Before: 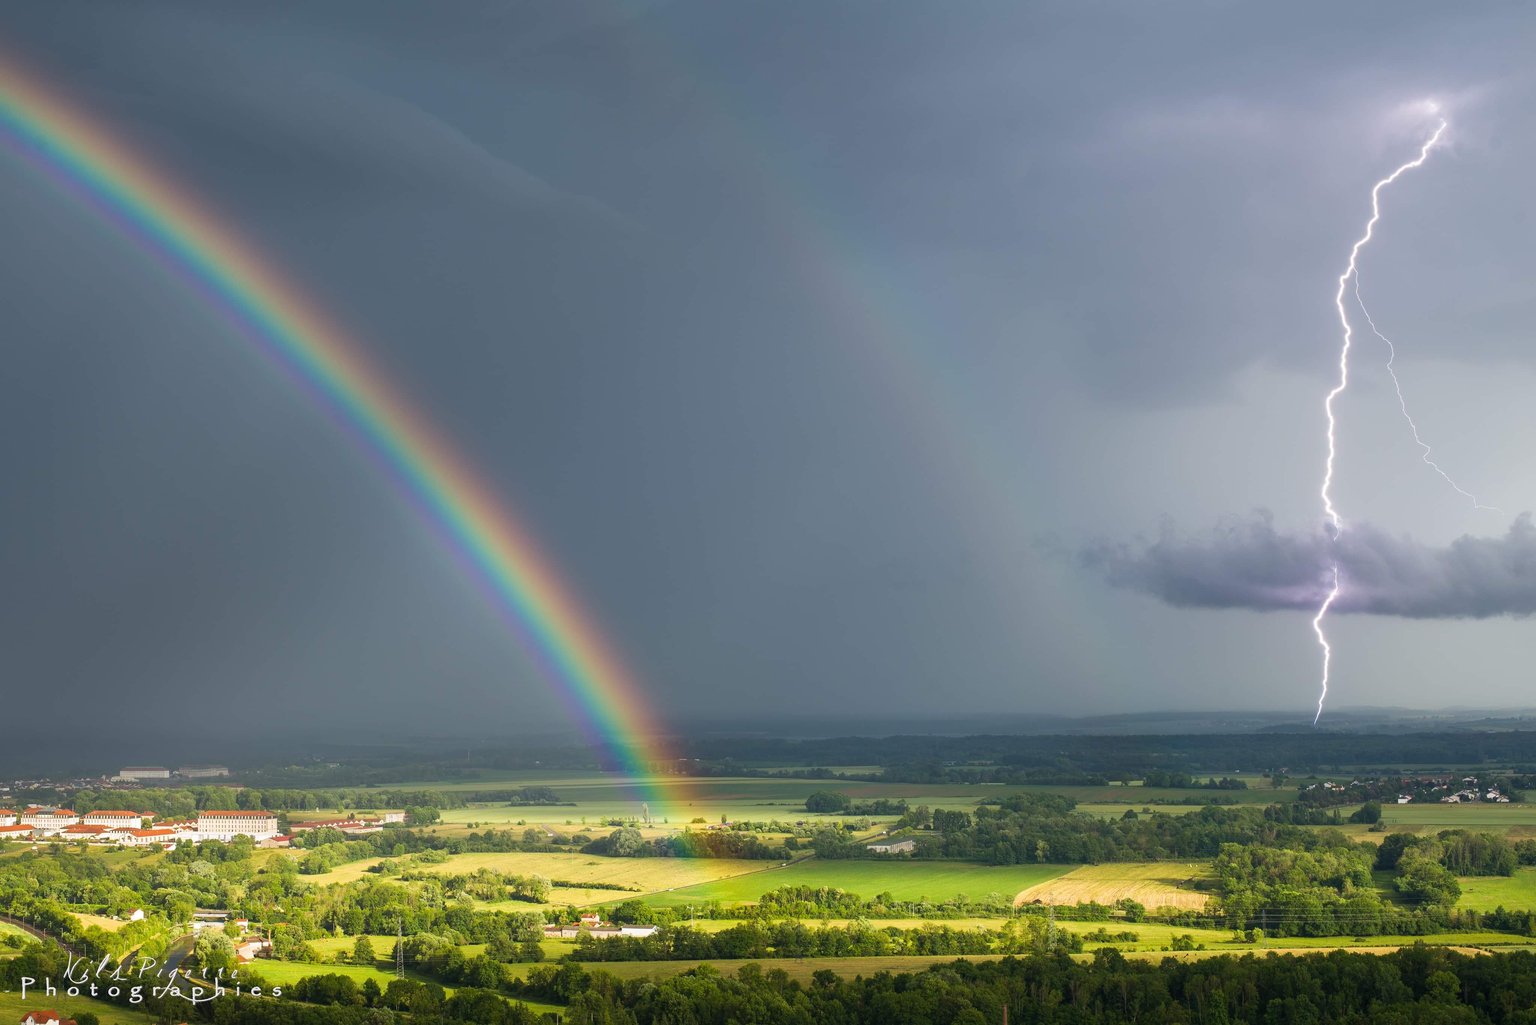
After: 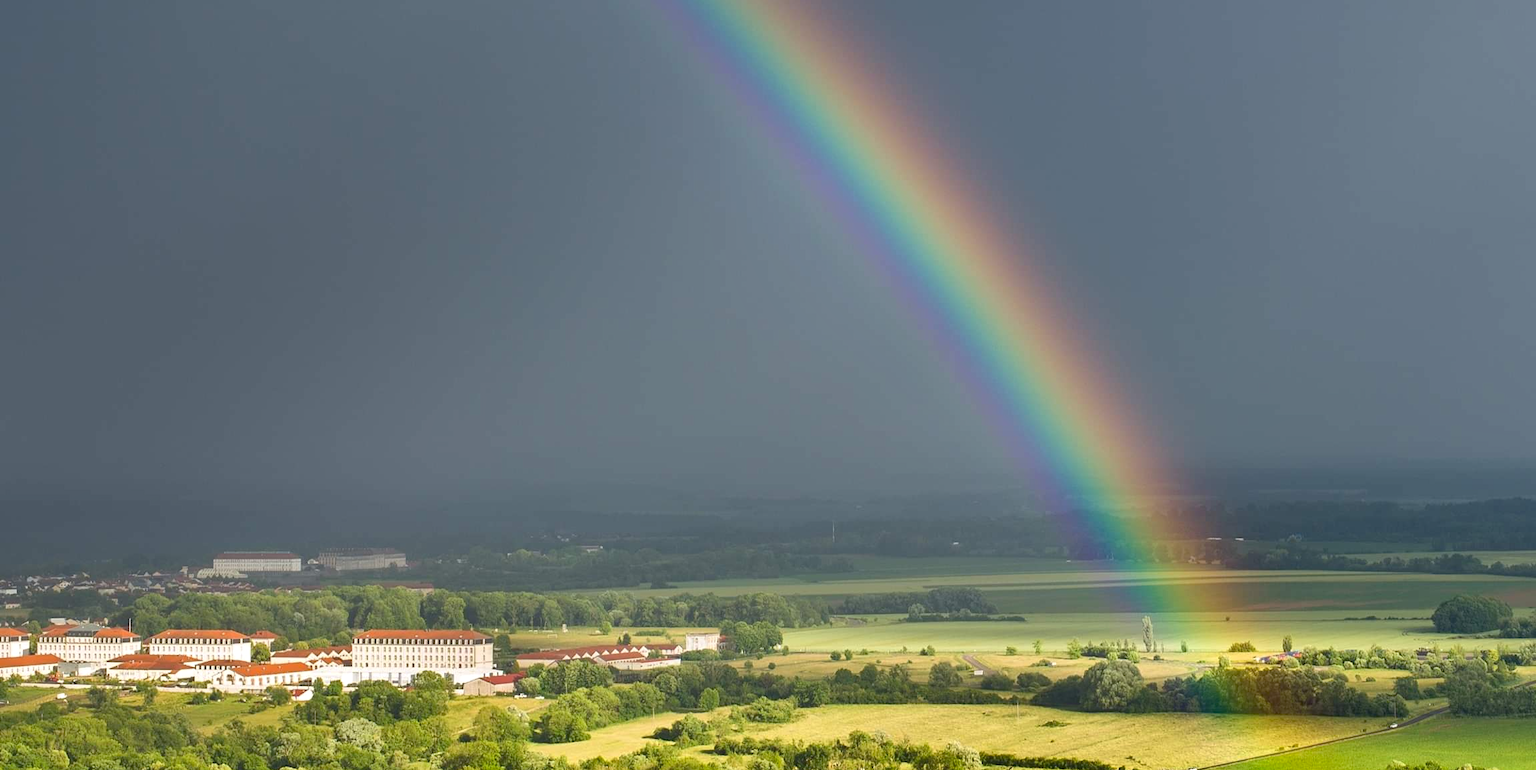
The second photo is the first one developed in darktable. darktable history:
exposure: black level correction 0.007, exposure 0.092 EV, compensate highlight preservation false
crop: top 44.572%, right 43.696%, bottom 13.077%
contrast brightness saturation: saturation -0.067
shadows and highlights: shadows 24.55, highlights -78.26, soften with gaussian
